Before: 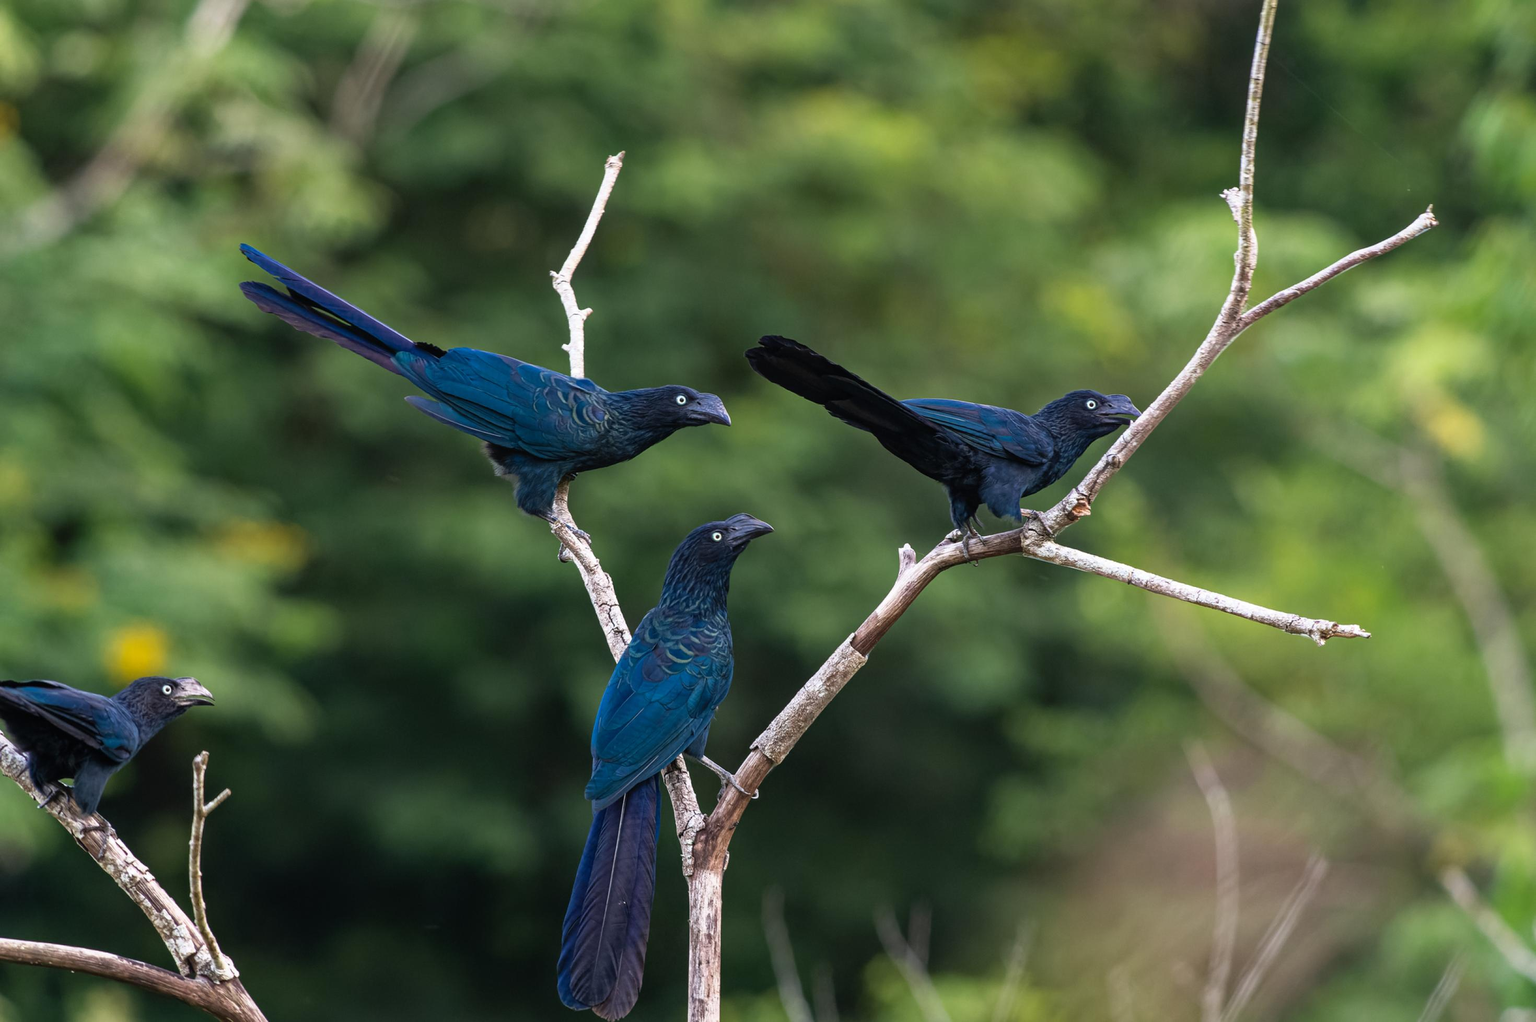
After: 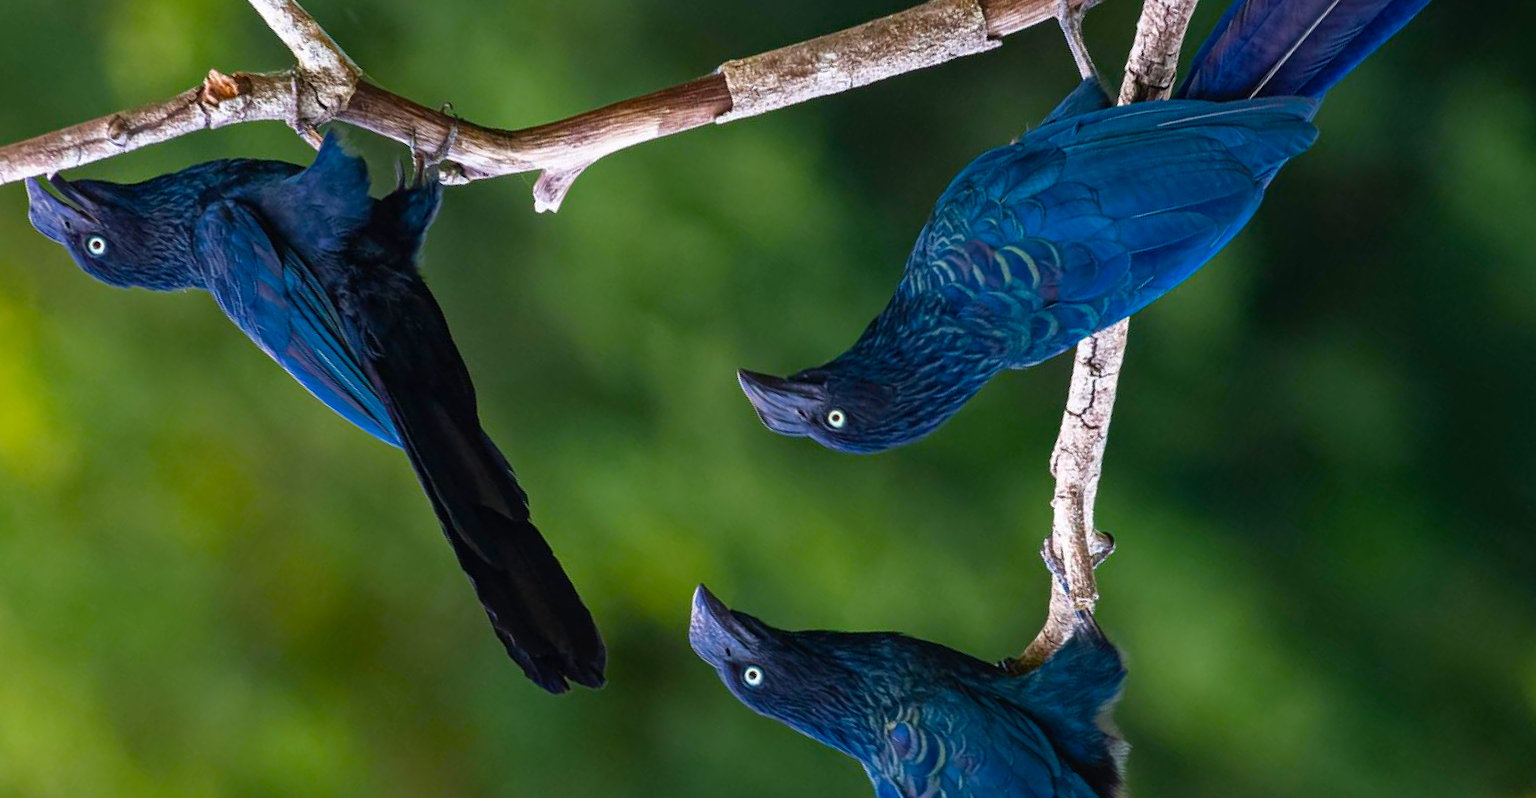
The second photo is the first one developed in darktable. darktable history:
crop and rotate: angle 147.4°, left 9.146%, top 15.646%, right 4.551%, bottom 16.93%
color balance rgb: global offset › hue 169.33°, perceptual saturation grading › global saturation 20%, perceptual saturation grading › highlights -24.817%, perceptual saturation grading › shadows 24.265%, global vibrance 34.861%
